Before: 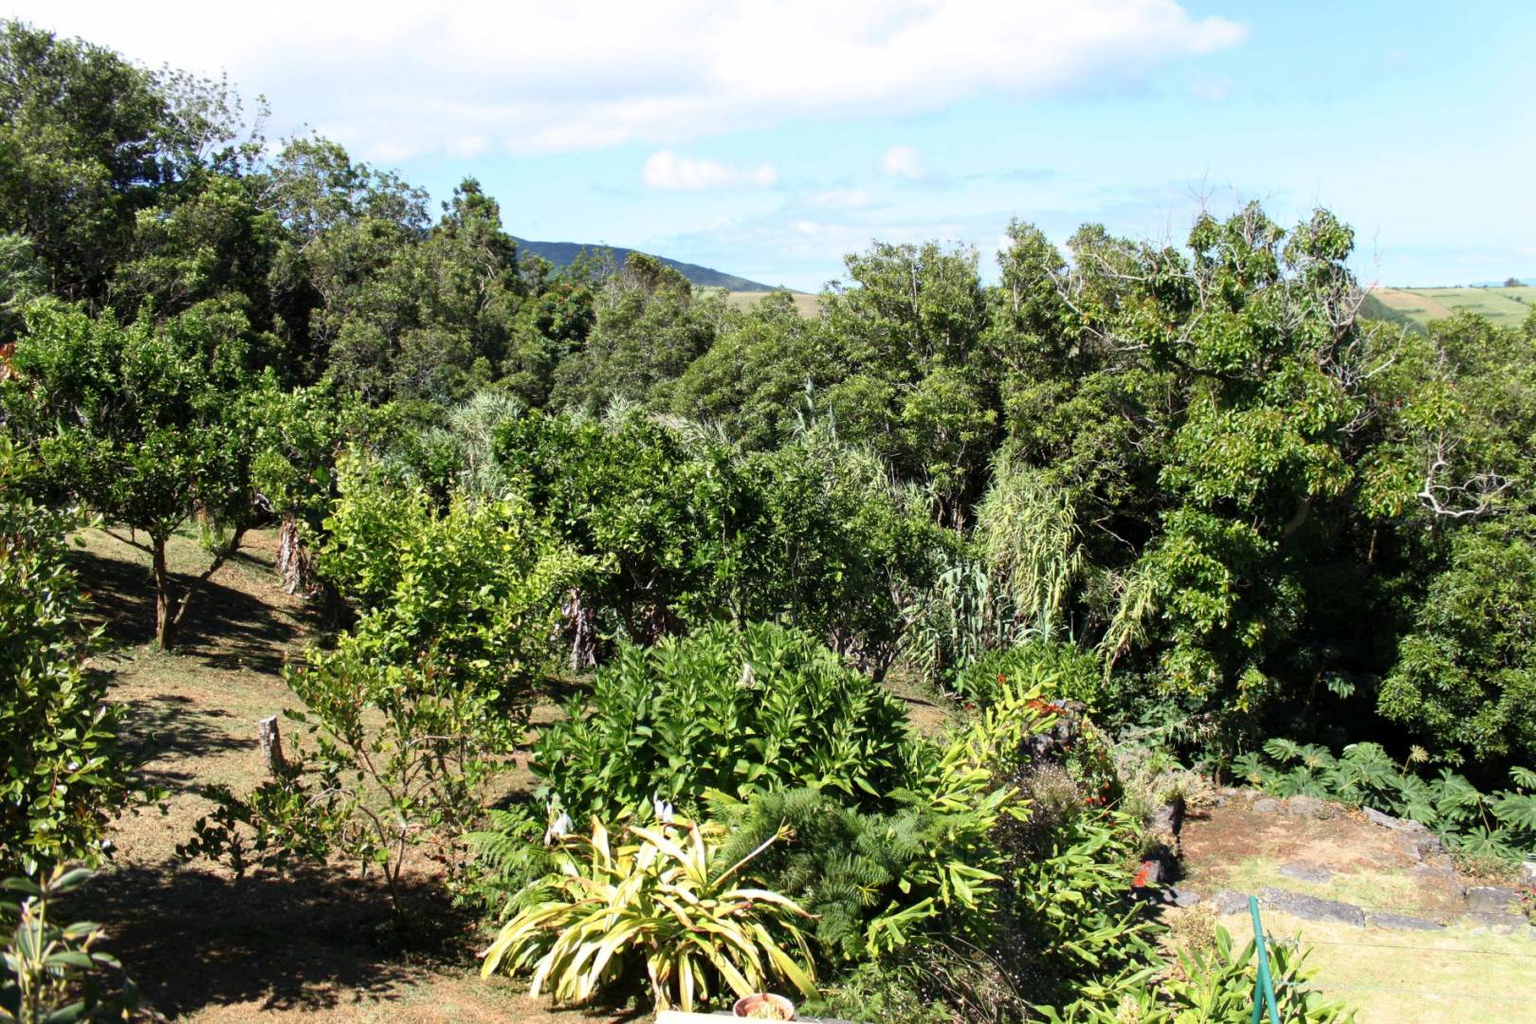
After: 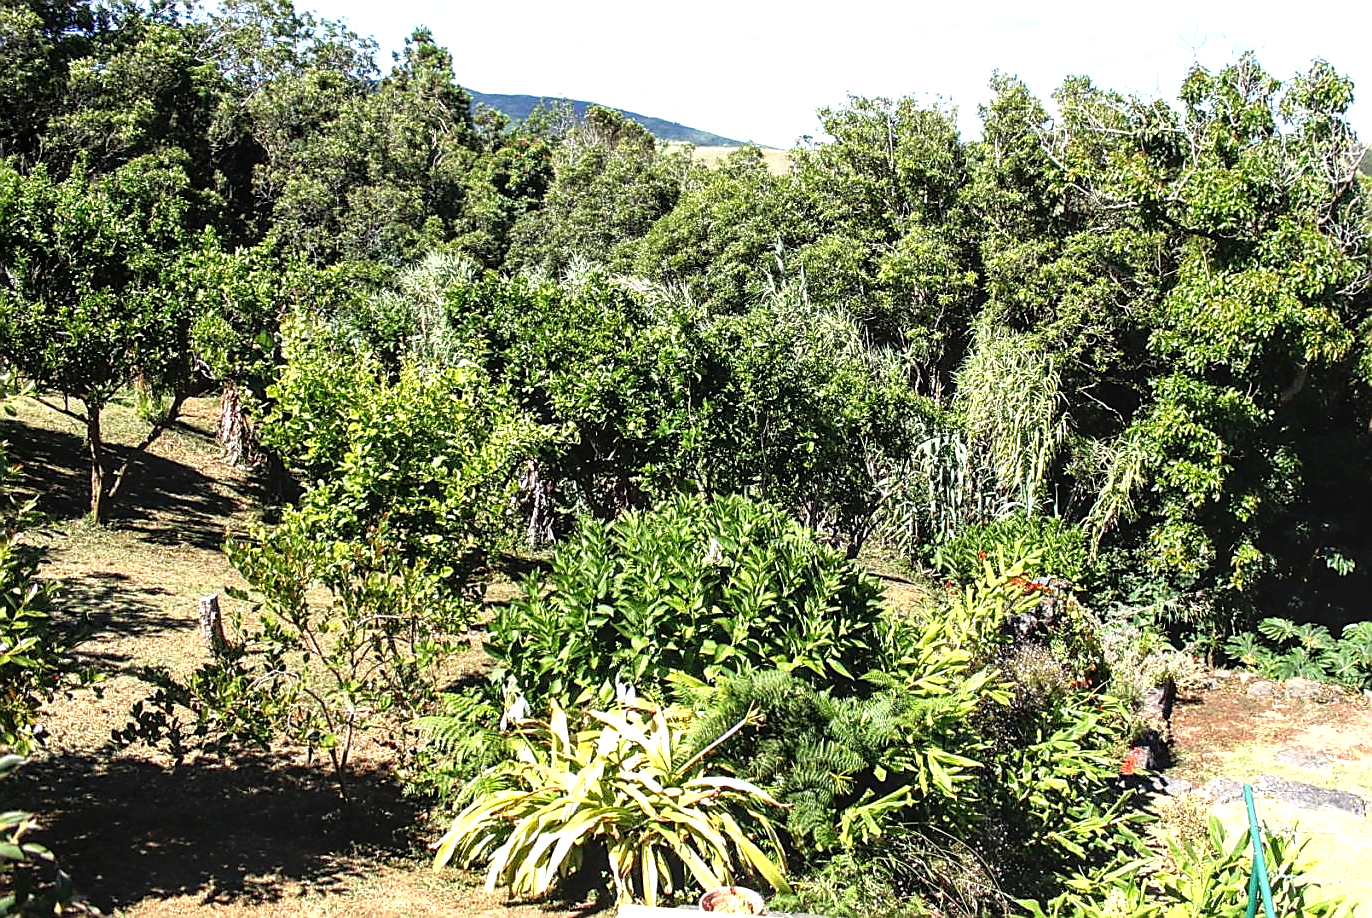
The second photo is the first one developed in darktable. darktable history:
tone equalizer: -8 EV -0.777 EV, -7 EV -0.671 EV, -6 EV -0.612 EV, -5 EV -0.421 EV, -3 EV 0.402 EV, -2 EV 0.6 EV, -1 EV 0.696 EV, +0 EV 0.761 EV
local contrast: detail 130%
crop and rotate: left 4.604%, top 14.925%, right 10.653%
sharpen: radius 1.395, amount 1.234, threshold 0.782
